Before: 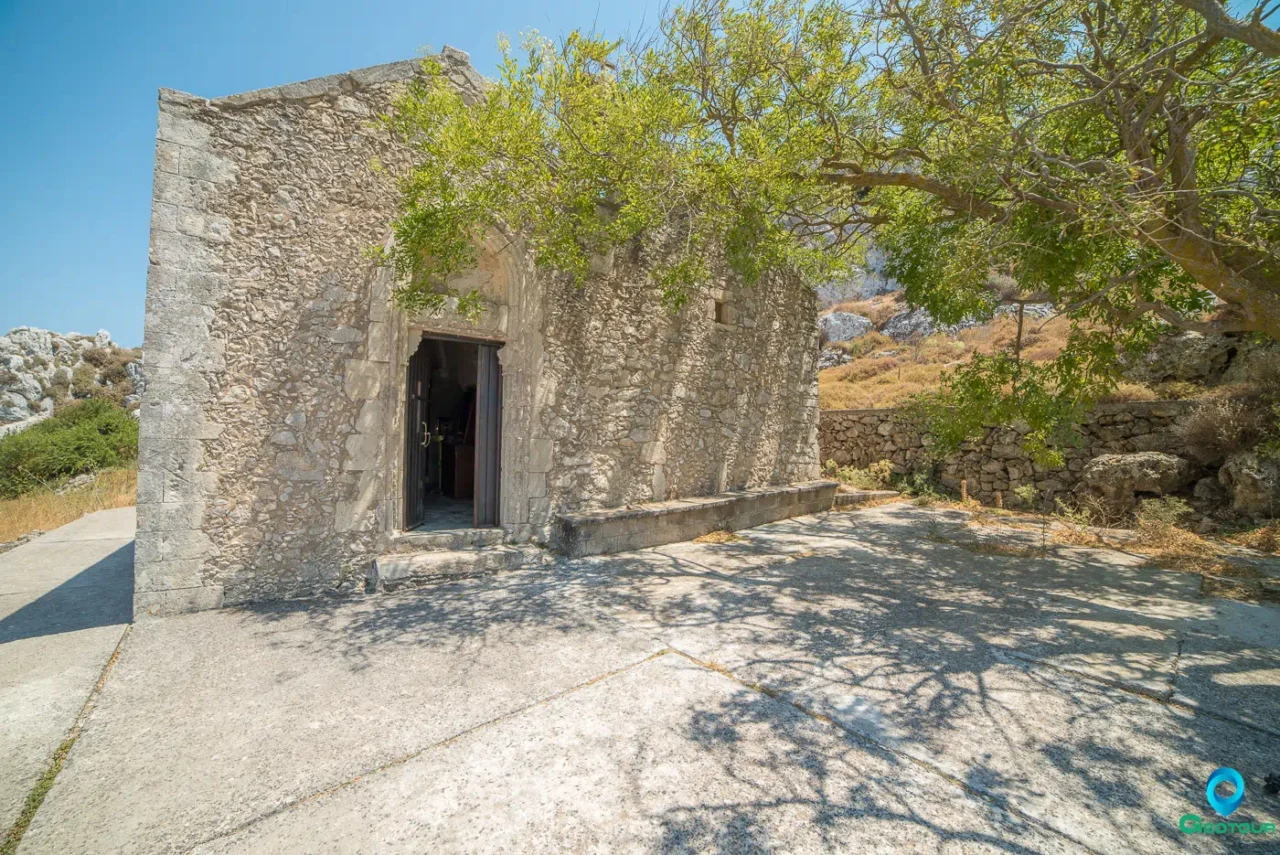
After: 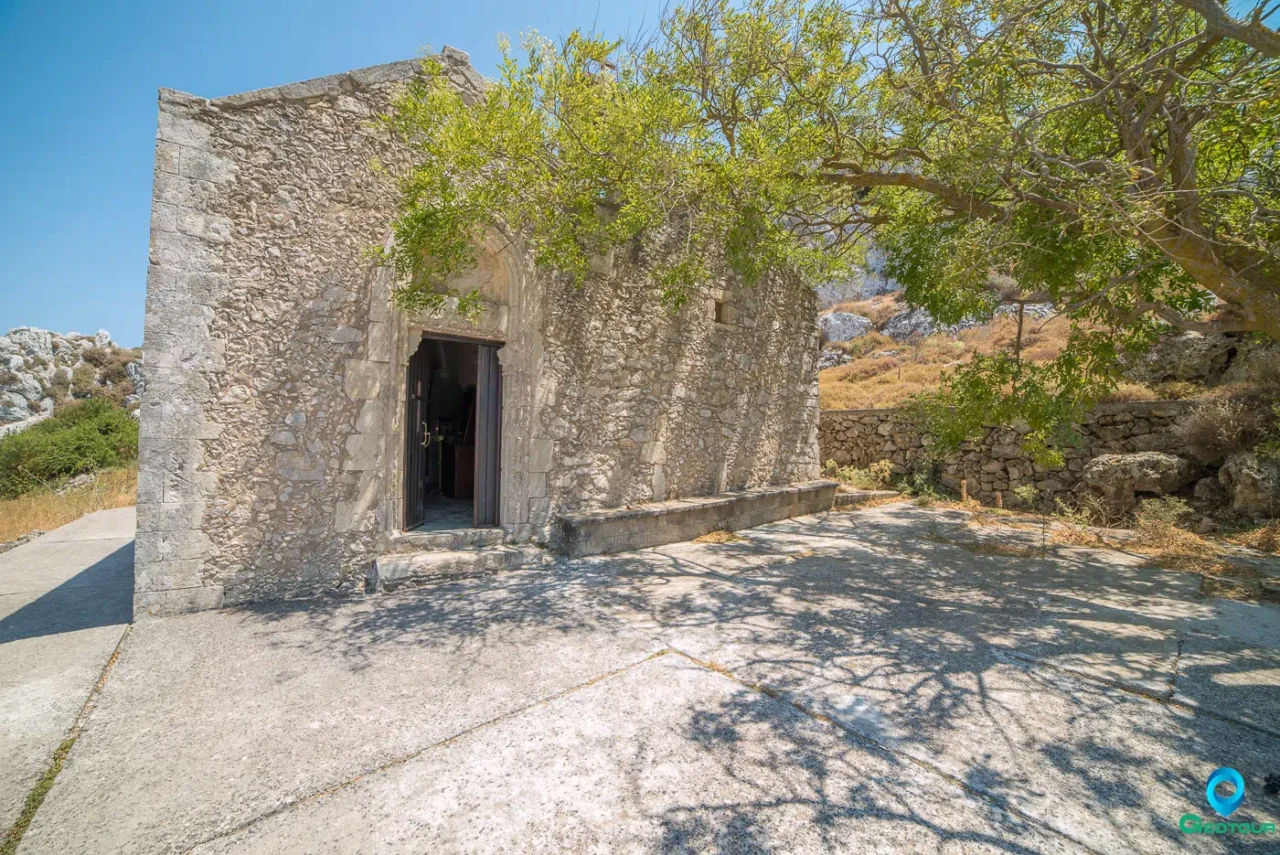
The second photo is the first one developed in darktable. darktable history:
shadows and highlights: shadows 29.61, highlights -30.47, low approximation 0.01, soften with gaussian
white balance: red 1.009, blue 1.027
